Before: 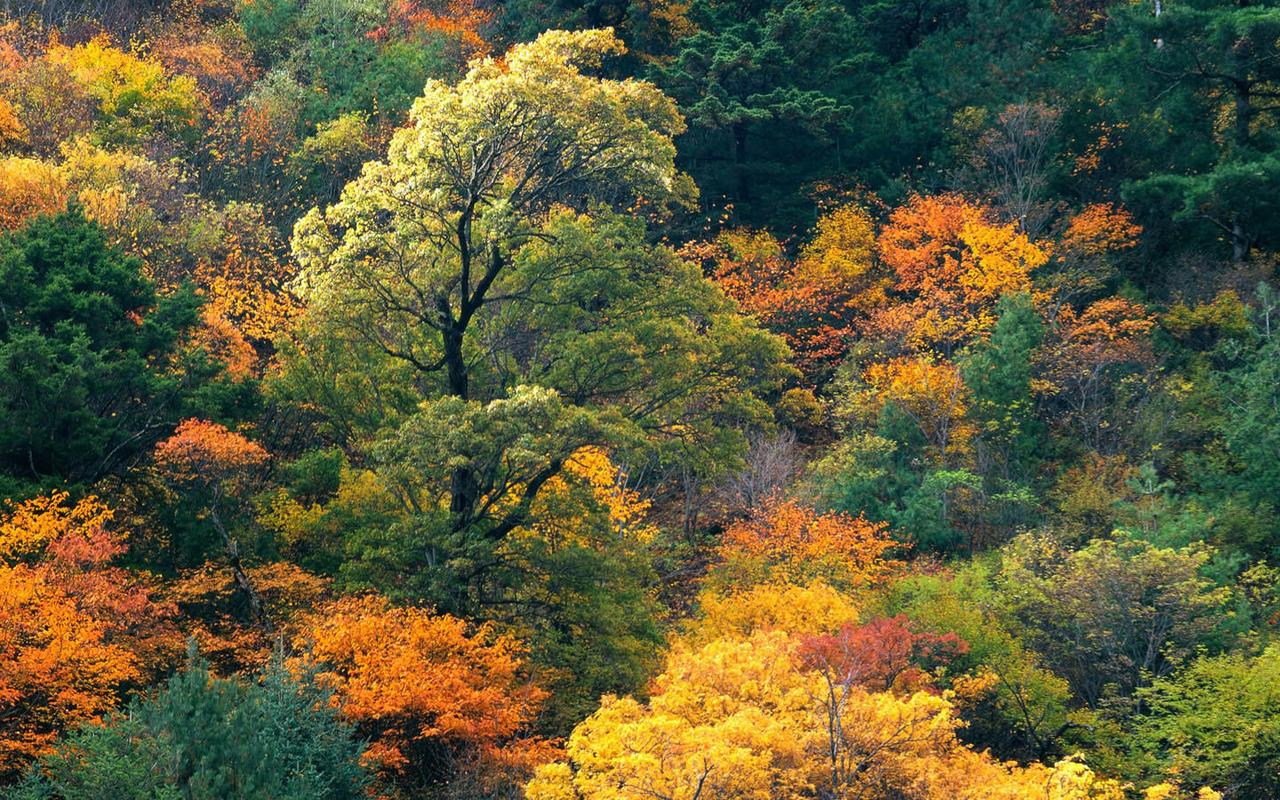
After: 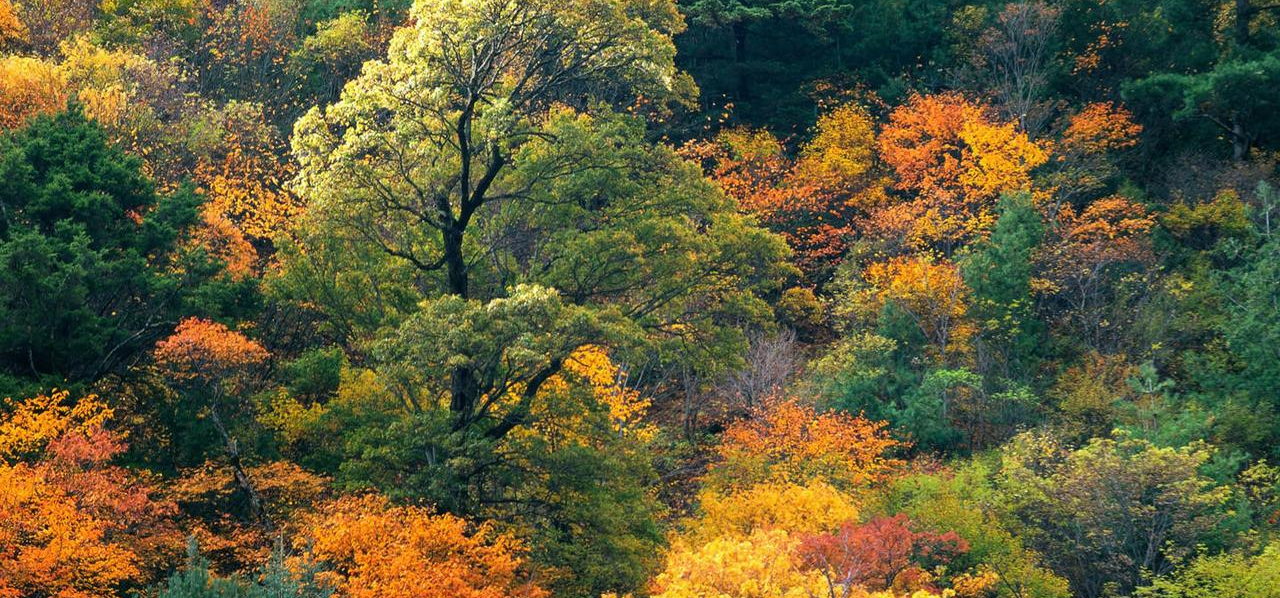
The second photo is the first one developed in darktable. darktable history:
crop and rotate: top 12.657%, bottom 12.559%
